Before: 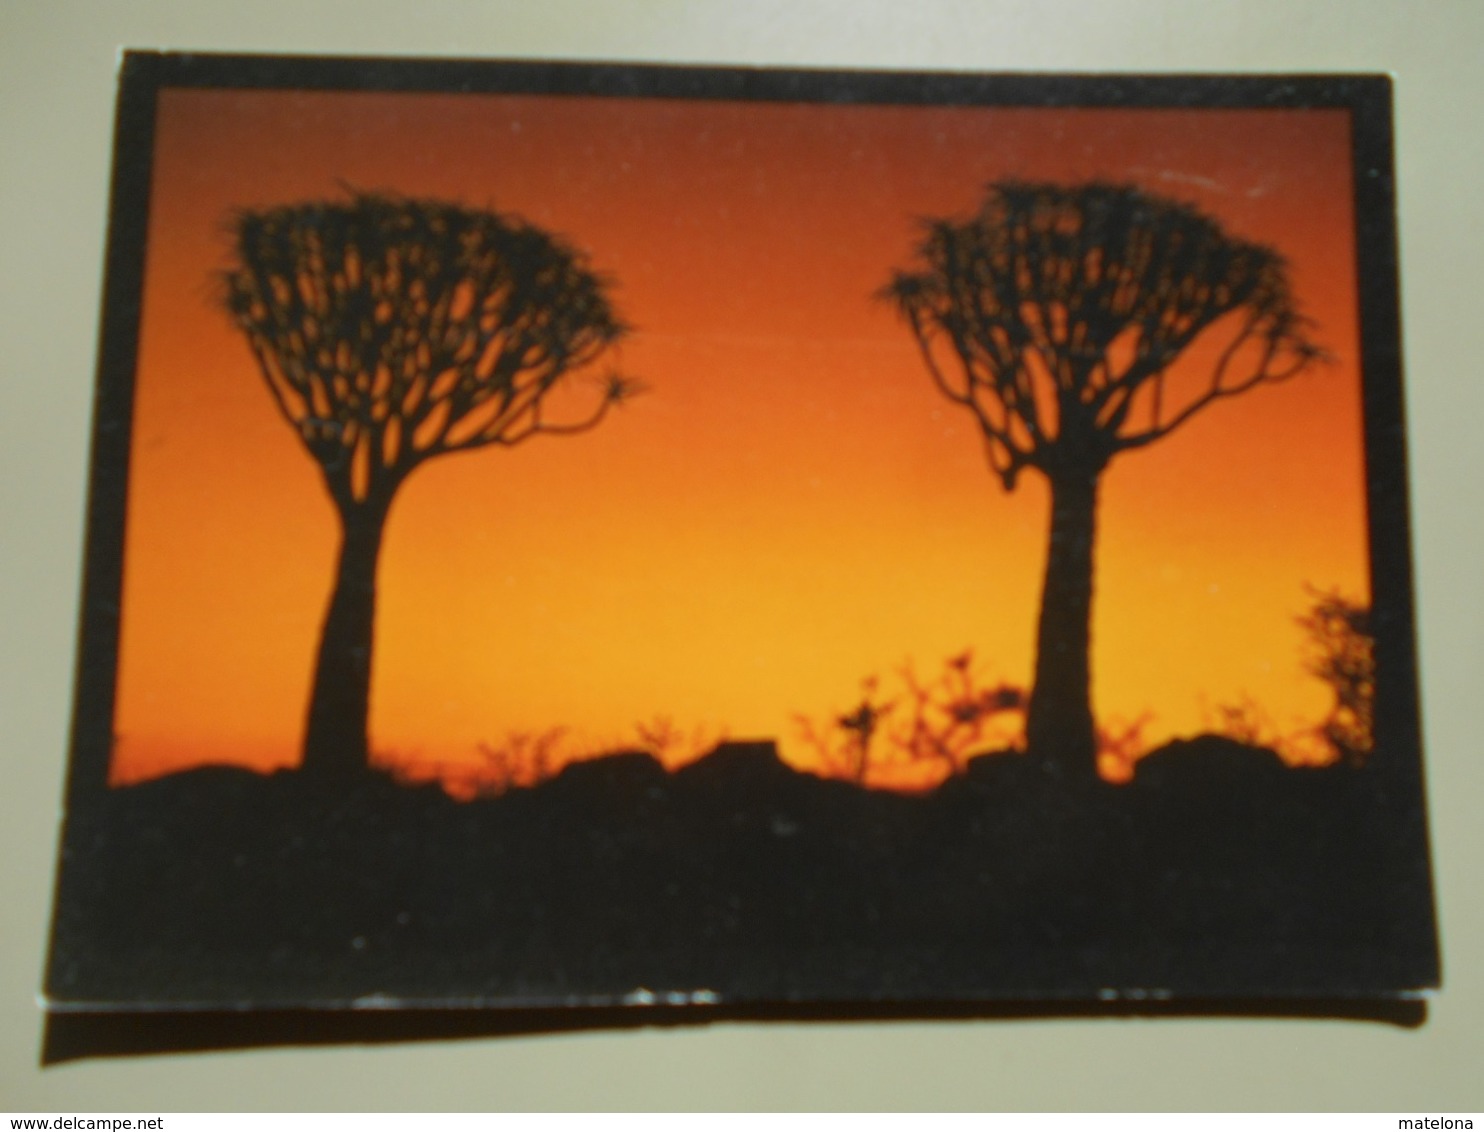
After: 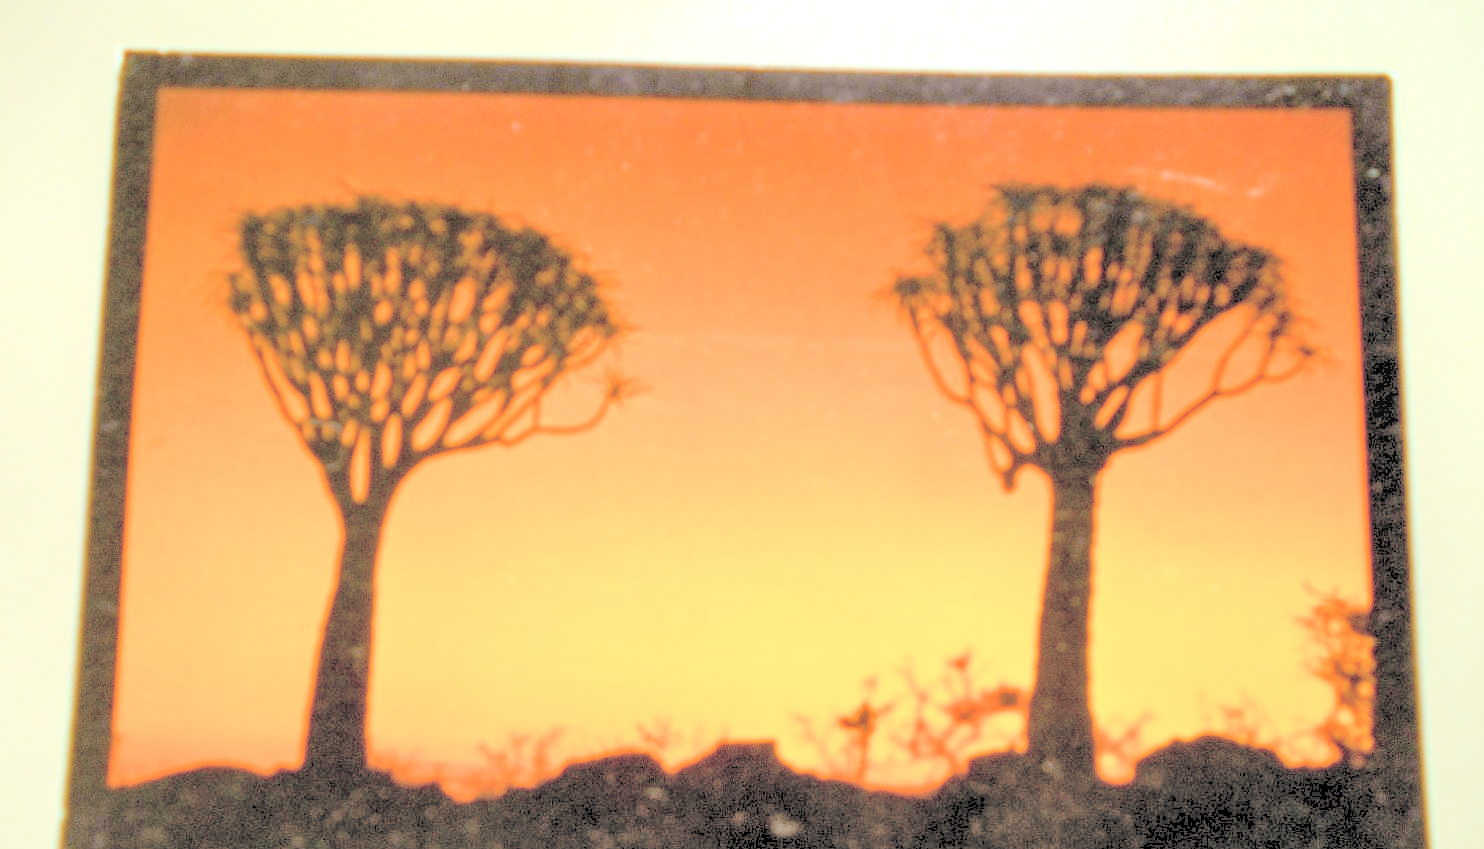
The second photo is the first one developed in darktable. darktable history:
exposure: black level correction 0.01, exposure 1 EV, compensate highlight preservation false
local contrast: on, module defaults
color balance rgb: power › chroma 1.573%, power › hue 28.49°, global offset › luminance -0.302%, global offset › hue 258.98°, perceptual saturation grading › global saturation 20%, perceptual saturation grading › highlights -49.464%, perceptual saturation grading › shadows 25.273%
contrast brightness saturation: brightness 0.992
crop: bottom 24.987%
